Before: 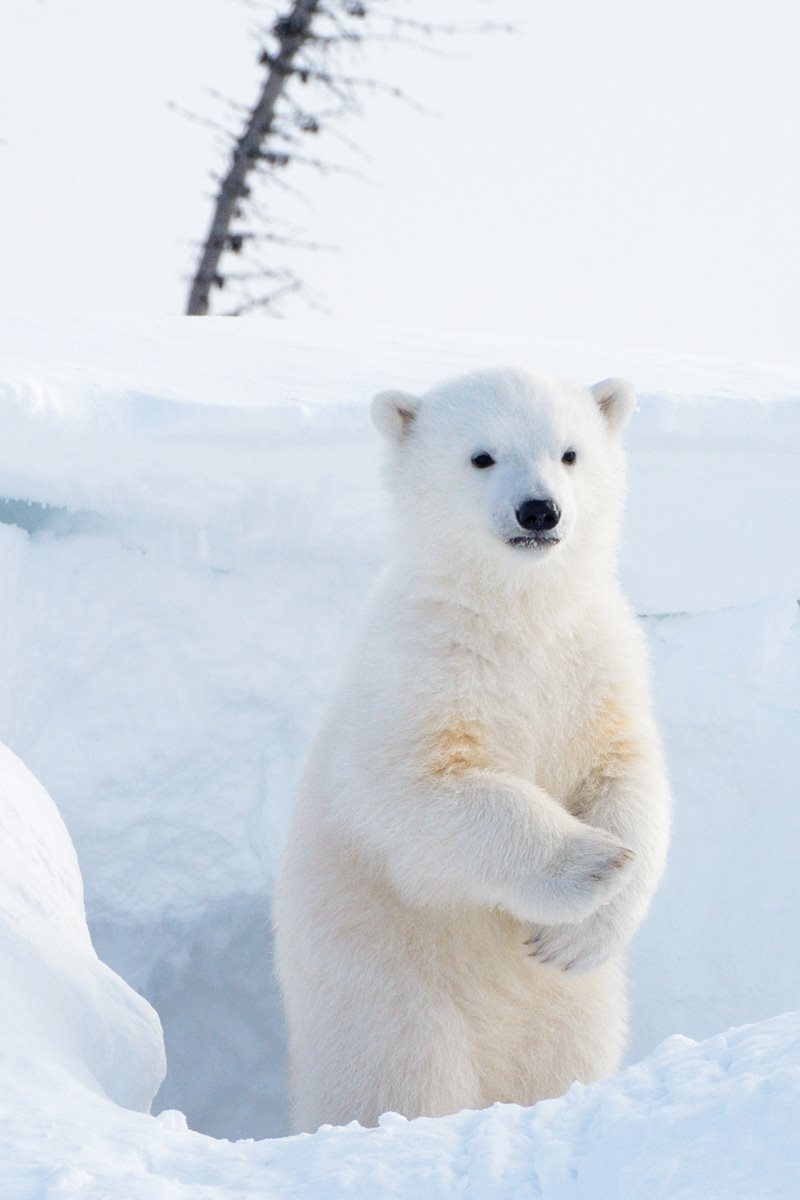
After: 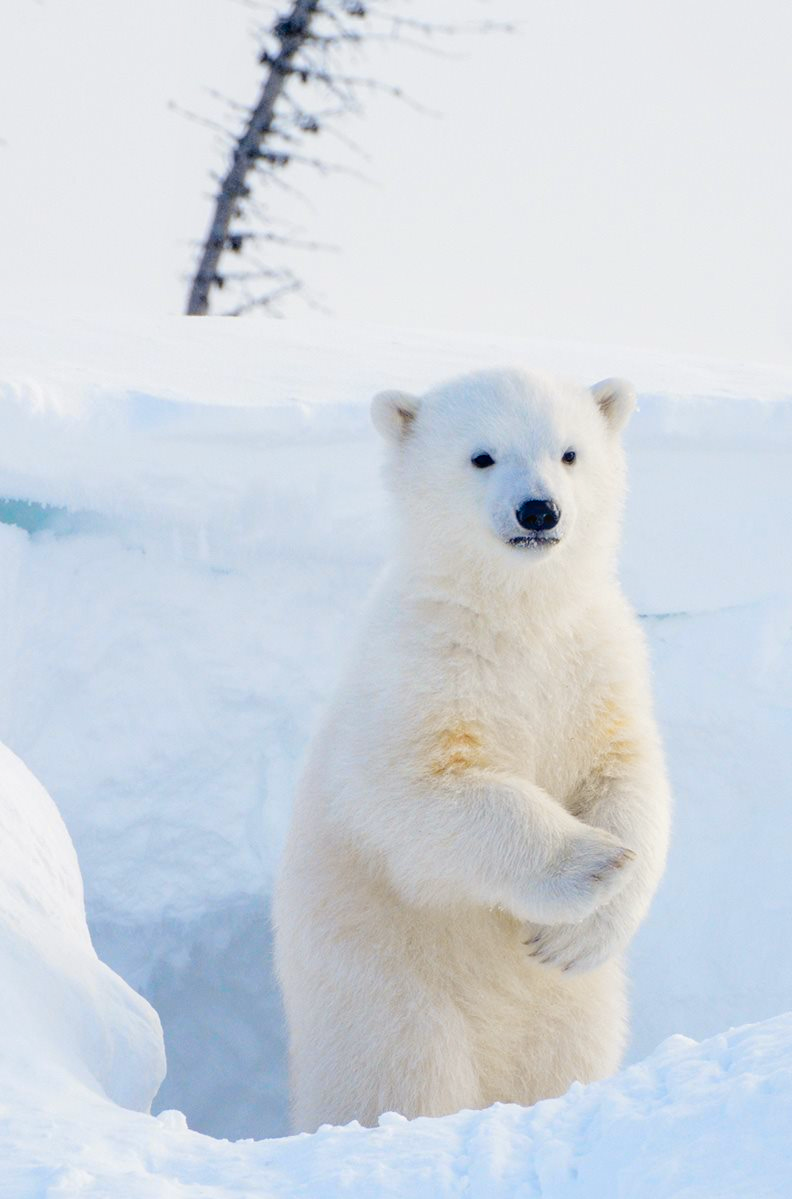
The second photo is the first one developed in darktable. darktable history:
local contrast: on, module defaults
color balance rgb: shadows lift › chroma 2.058%, shadows lift › hue 247.05°, perceptual saturation grading › global saturation 20%, perceptual saturation grading › highlights -25.465%, perceptual saturation grading › shadows 23.937%, global vibrance 30.537%
crop: bottom 0.075%
tone curve: curves: ch0 [(0, 0) (0.068, 0.031) (0.175, 0.139) (0.32, 0.345) (0.495, 0.544) (0.748, 0.762) (0.993, 0.954)]; ch1 [(0, 0) (0.294, 0.184) (0.34, 0.303) (0.371, 0.344) (0.441, 0.408) (0.477, 0.474) (0.499, 0.5) (0.529, 0.523) (0.677, 0.762) (1, 1)]; ch2 [(0, 0) (0.431, 0.419) (0.495, 0.502) (0.524, 0.534) (0.557, 0.56) (0.634, 0.654) (0.728, 0.722) (1, 1)], color space Lab, independent channels, preserve colors none
